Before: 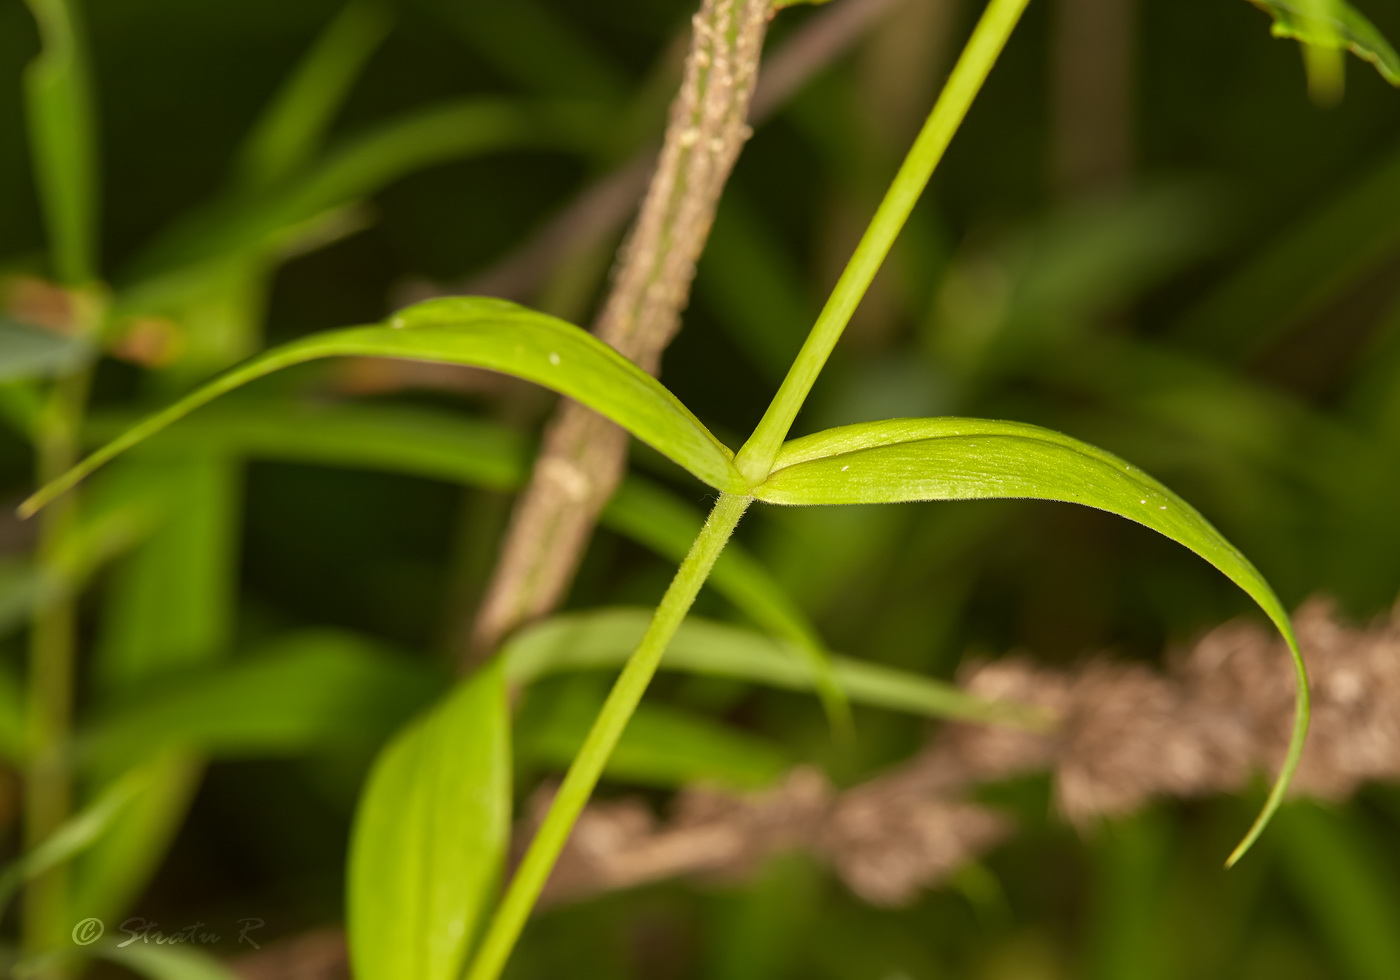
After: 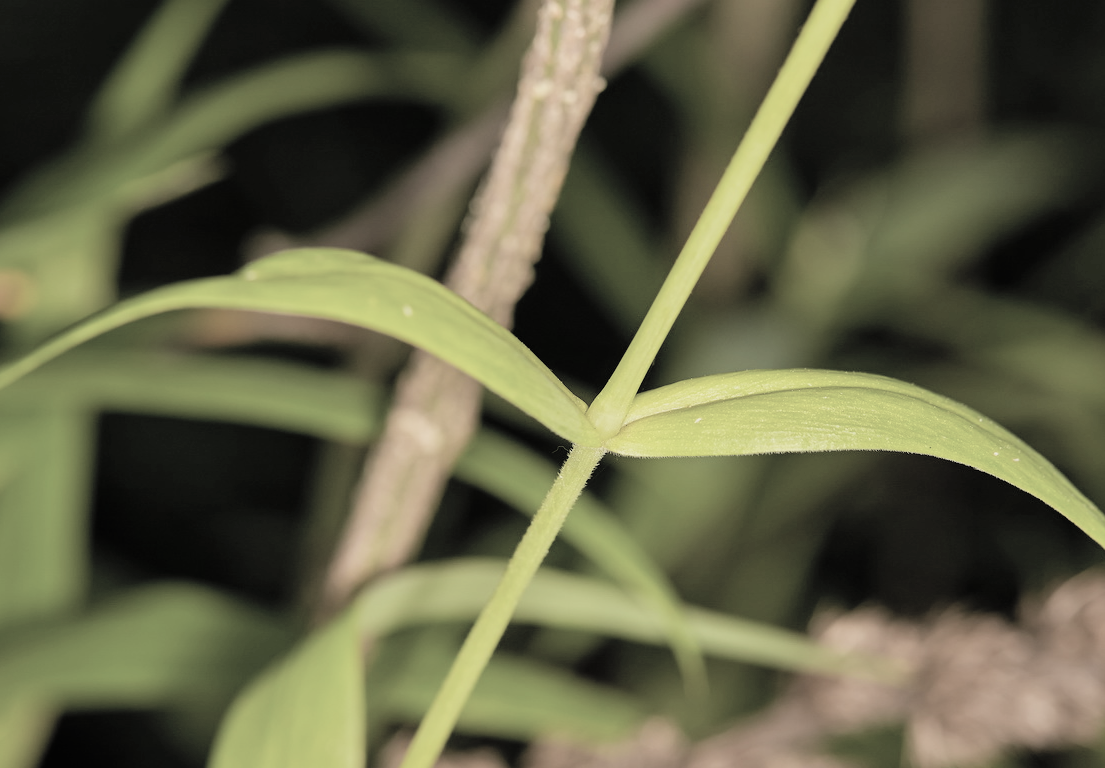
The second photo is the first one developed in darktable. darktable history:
crop and rotate: left 10.547%, top 5.05%, right 10.466%, bottom 16.536%
filmic rgb: black relative exposure -7.71 EV, white relative exposure 4.38 EV, hardness 3.75, latitude 49.71%, contrast 1.101
contrast brightness saturation: brightness 0.184, saturation -0.496
